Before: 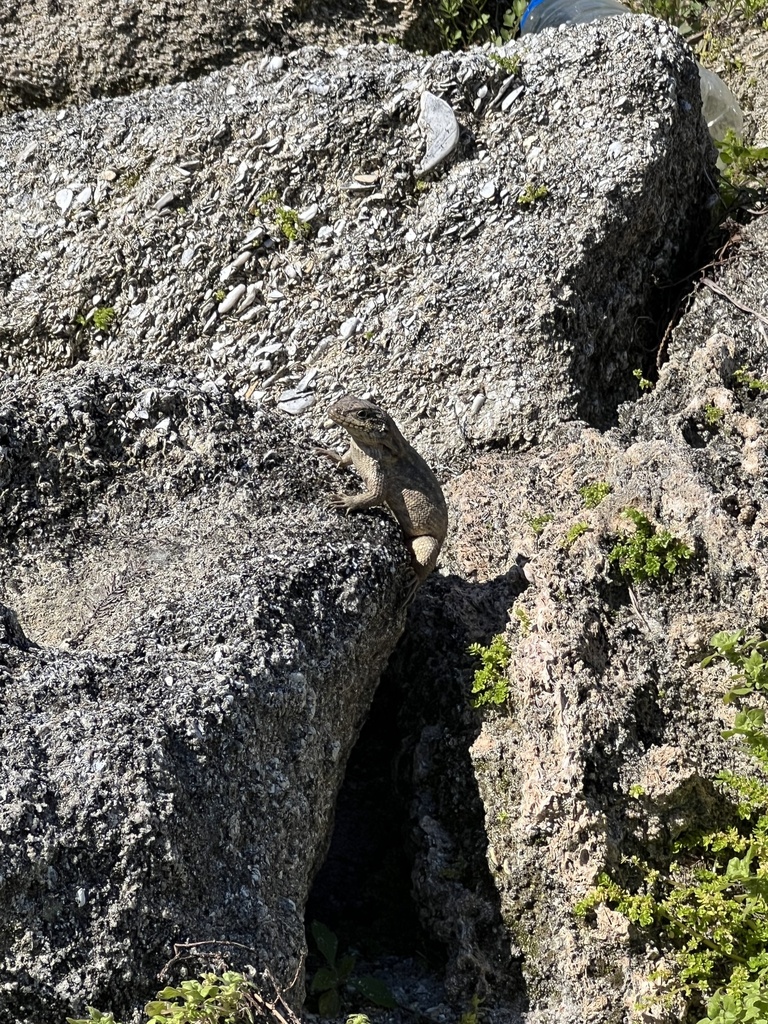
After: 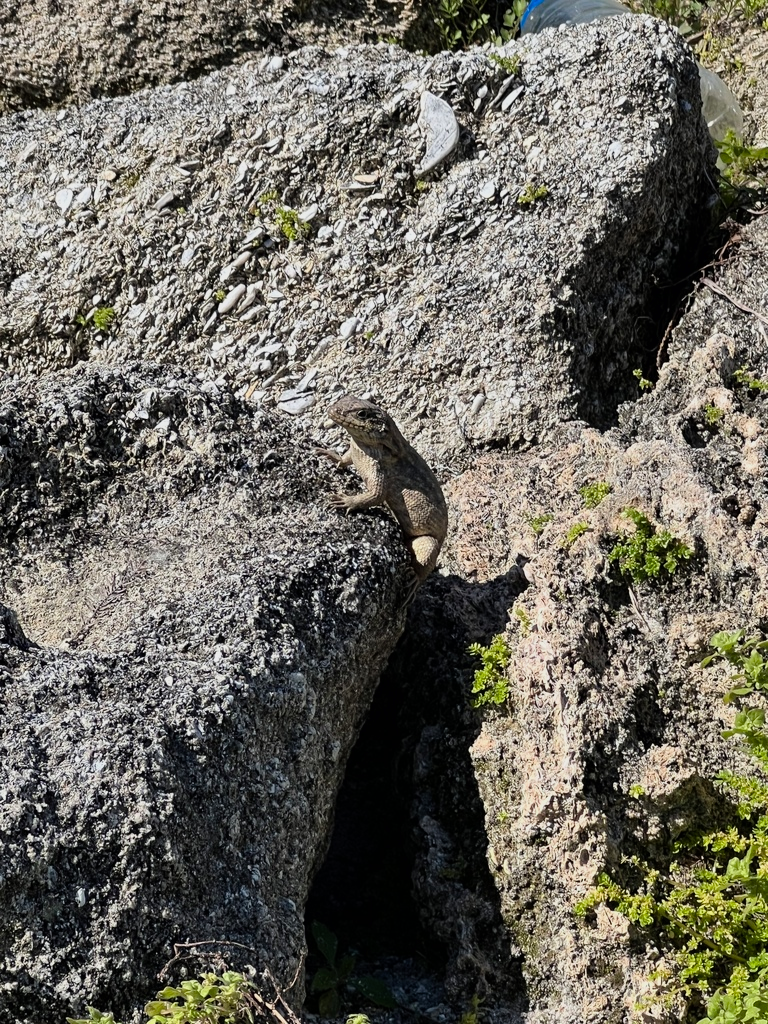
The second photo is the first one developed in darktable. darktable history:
filmic rgb: black relative exposure -11.35 EV, white relative exposure 3.22 EV, hardness 6.76, color science v6 (2022)
color correction: highlights a* 0.003, highlights b* -0.283
